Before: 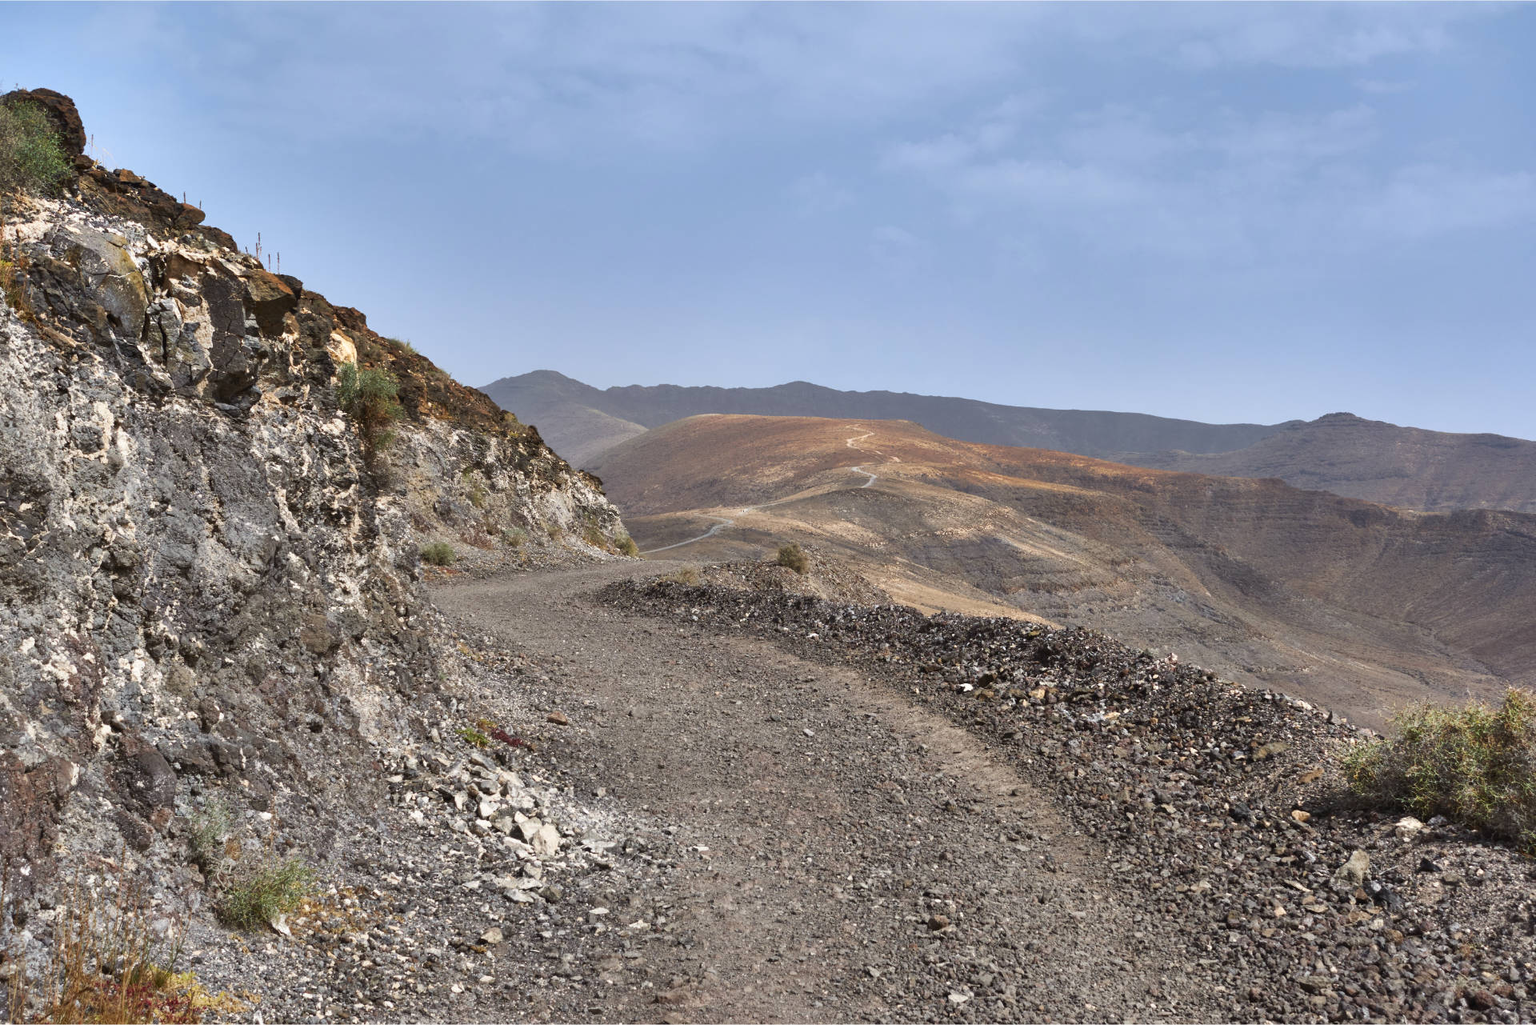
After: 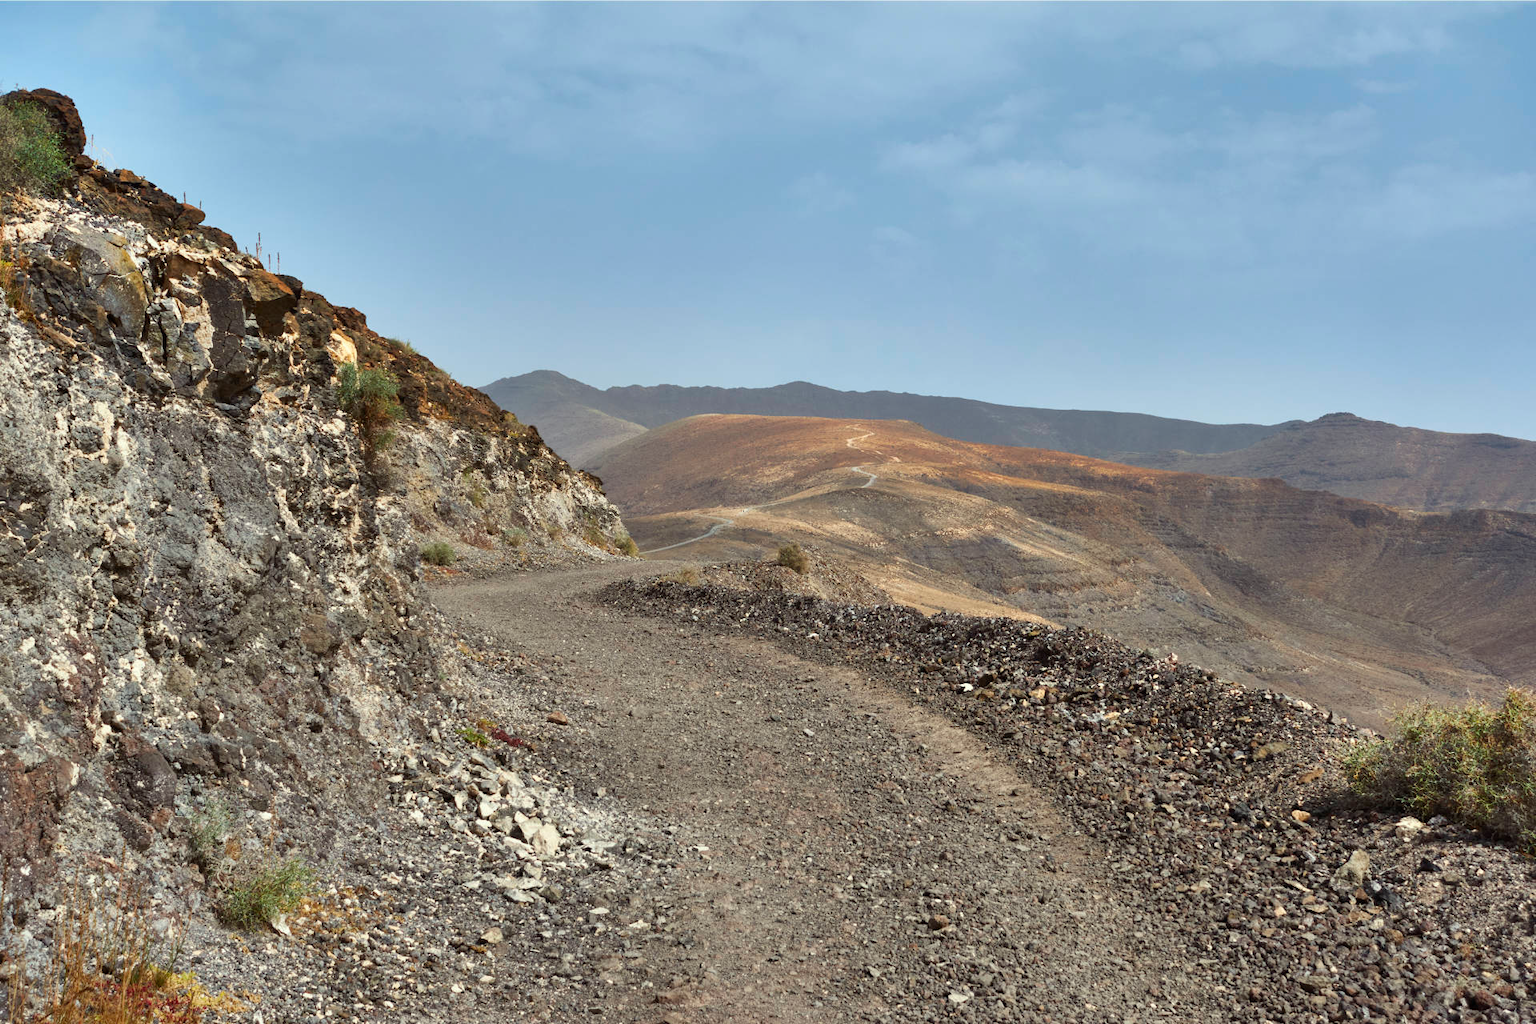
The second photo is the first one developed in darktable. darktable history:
color correction: highlights a* -4.39, highlights b* 6.75
